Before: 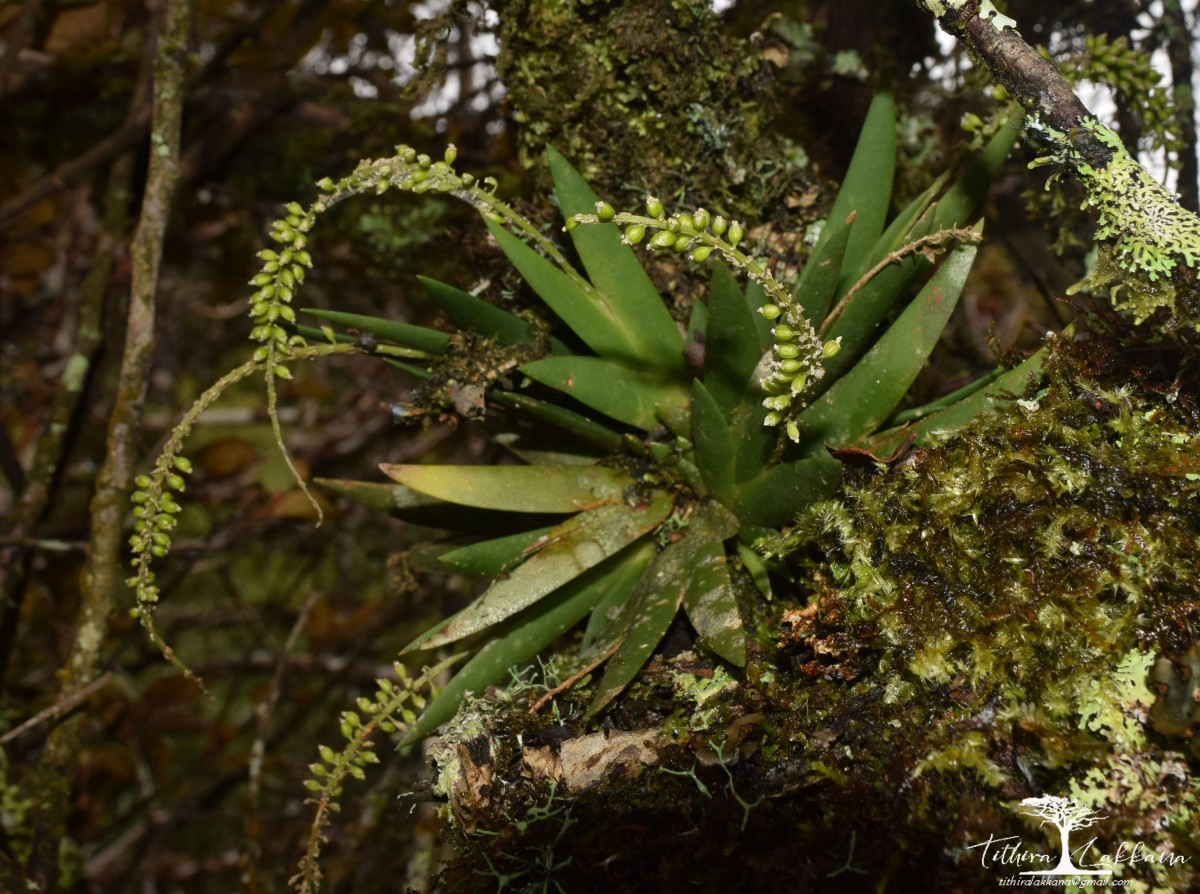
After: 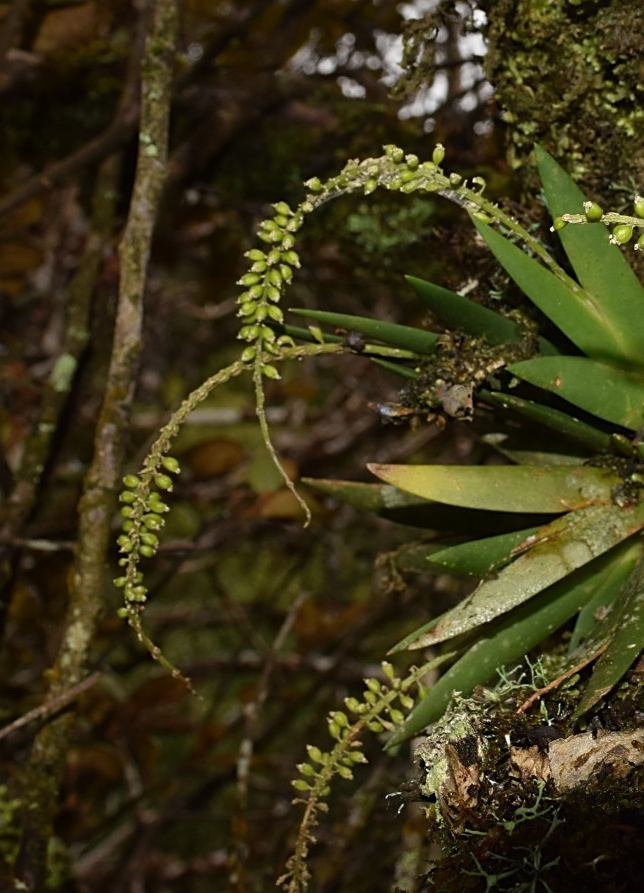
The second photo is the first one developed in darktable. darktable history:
sharpen: on, module defaults
crop: left 1.015%, right 45.28%, bottom 0.091%
